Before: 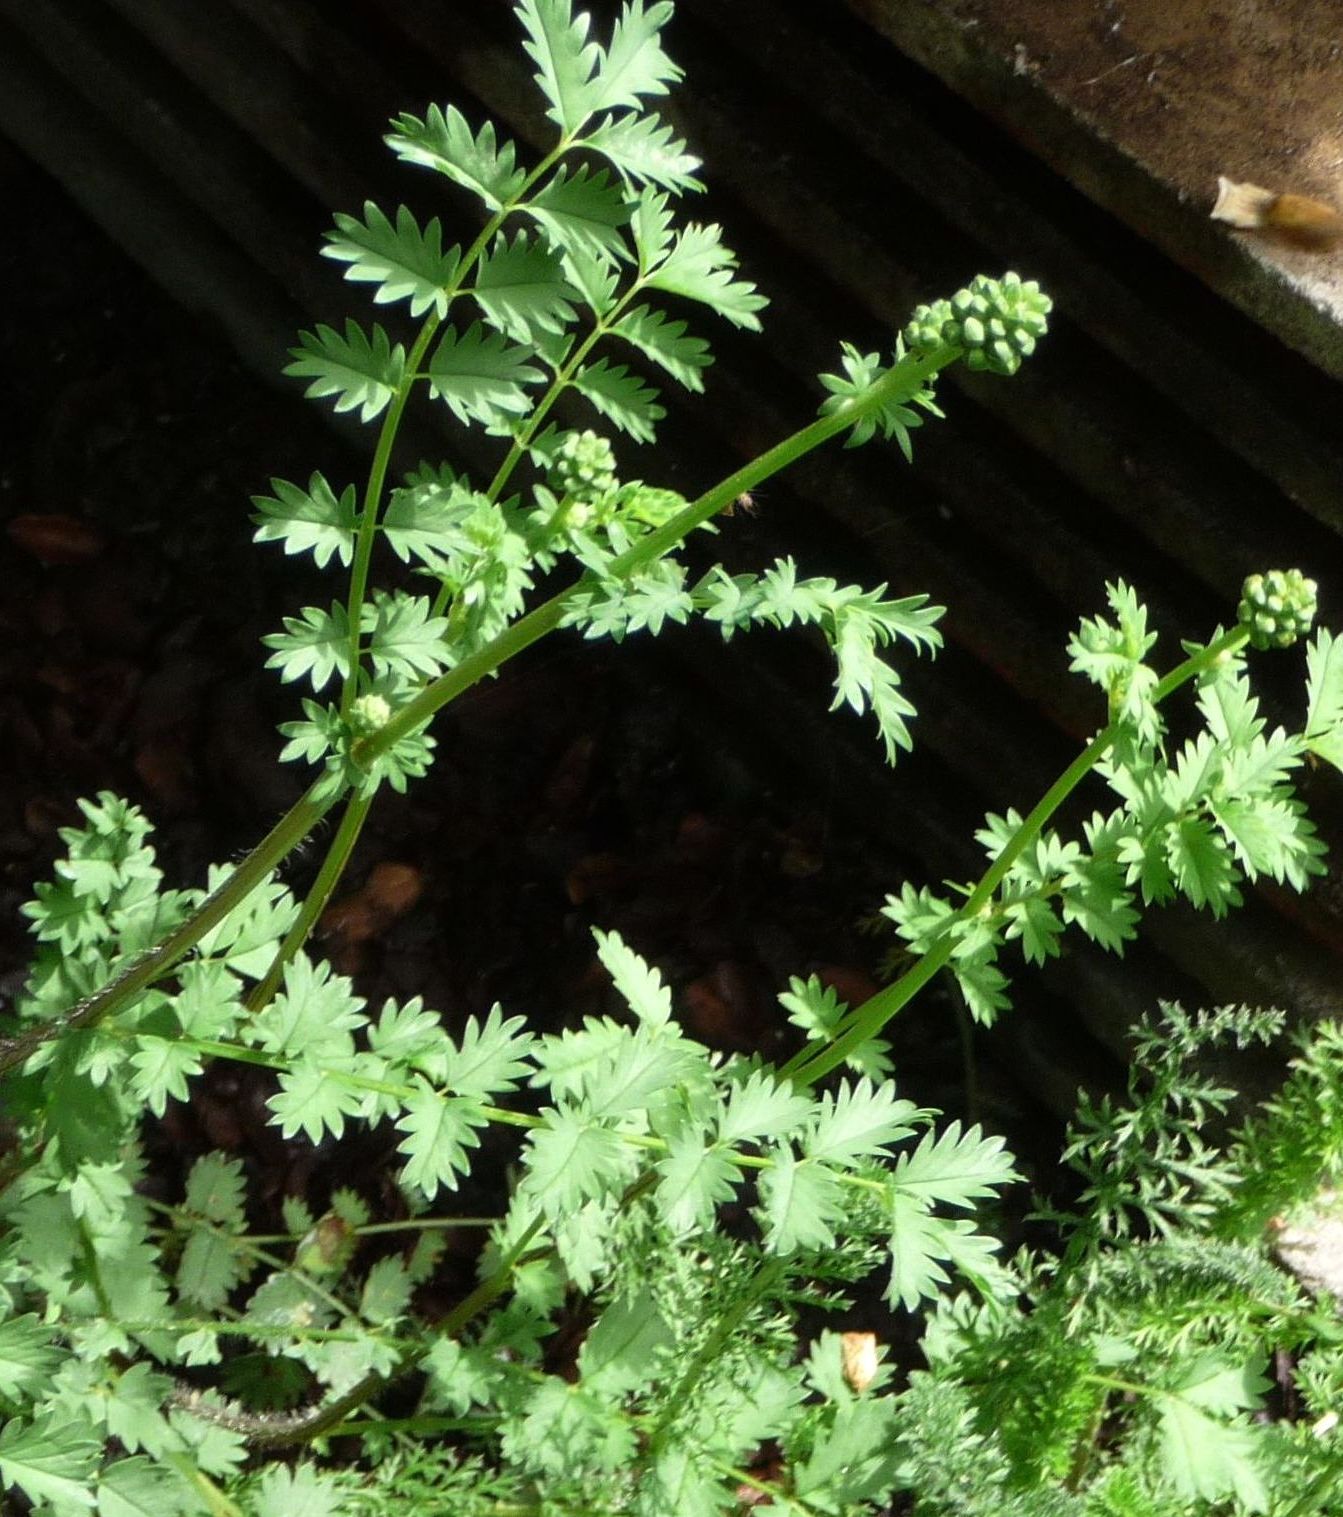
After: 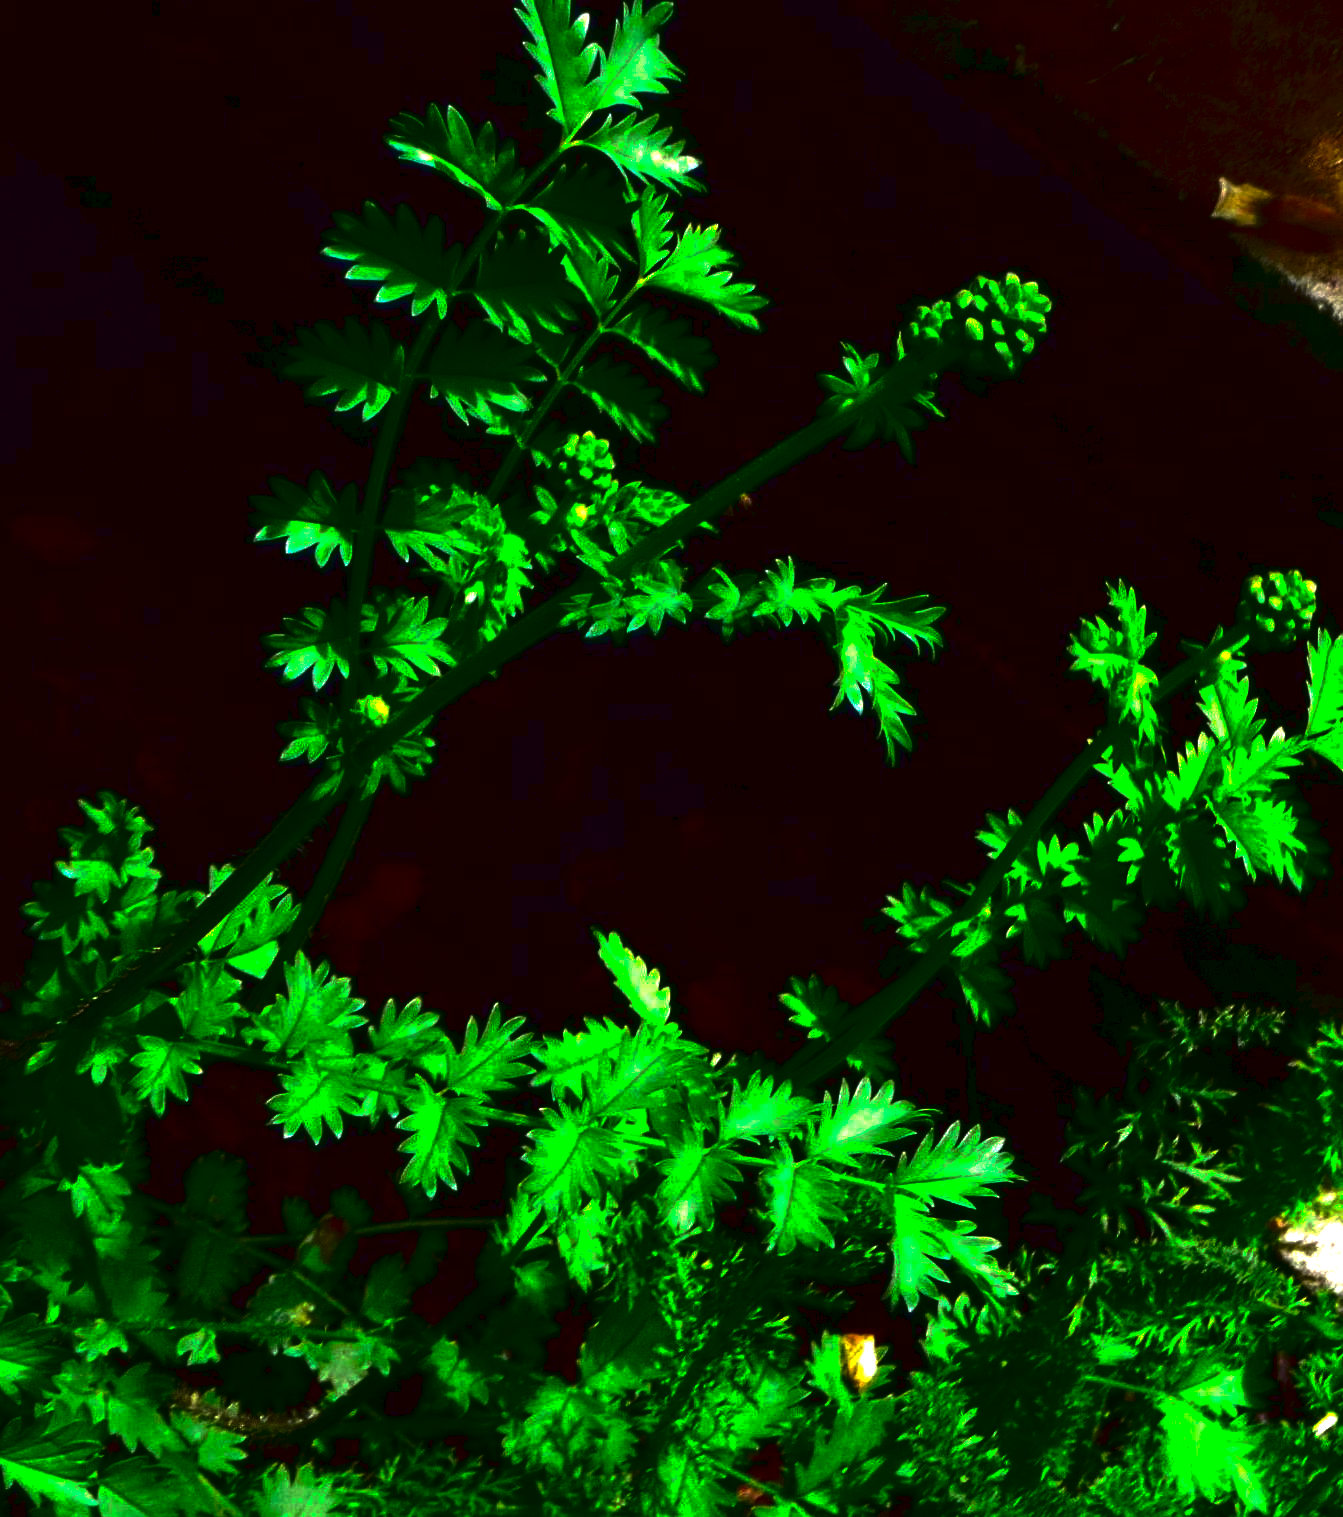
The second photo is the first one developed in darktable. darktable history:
contrast brightness saturation: brightness -1, saturation 1
tone curve: curves: ch0 [(0, 0) (0.003, 0.029) (0.011, 0.034) (0.025, 0.044) (0.044, 0.057) (0.069, 0.07) (0.1, 0.084) (0.136, 0.104) (0.177, 0.127) (0.224, 0.156) (0.277, 0.192) (0.335, 0.236) (0.399, 0.284) (0.468, 0.339) (0.543, 0.393) (0.623, 0.454) (0.709, 0.541) (0.801, 0.65) (0.898, 0.766) (1, 1)], preserve colors none
color balance: lift [1, 1.001, 0.999, 1.001], gamma [1, 1.004, 1.007, 0.993], gain [1, 0.991, 0.987, 1.013], contrast 7.5%, contrast fulcrum 10%, output saturation 115%
